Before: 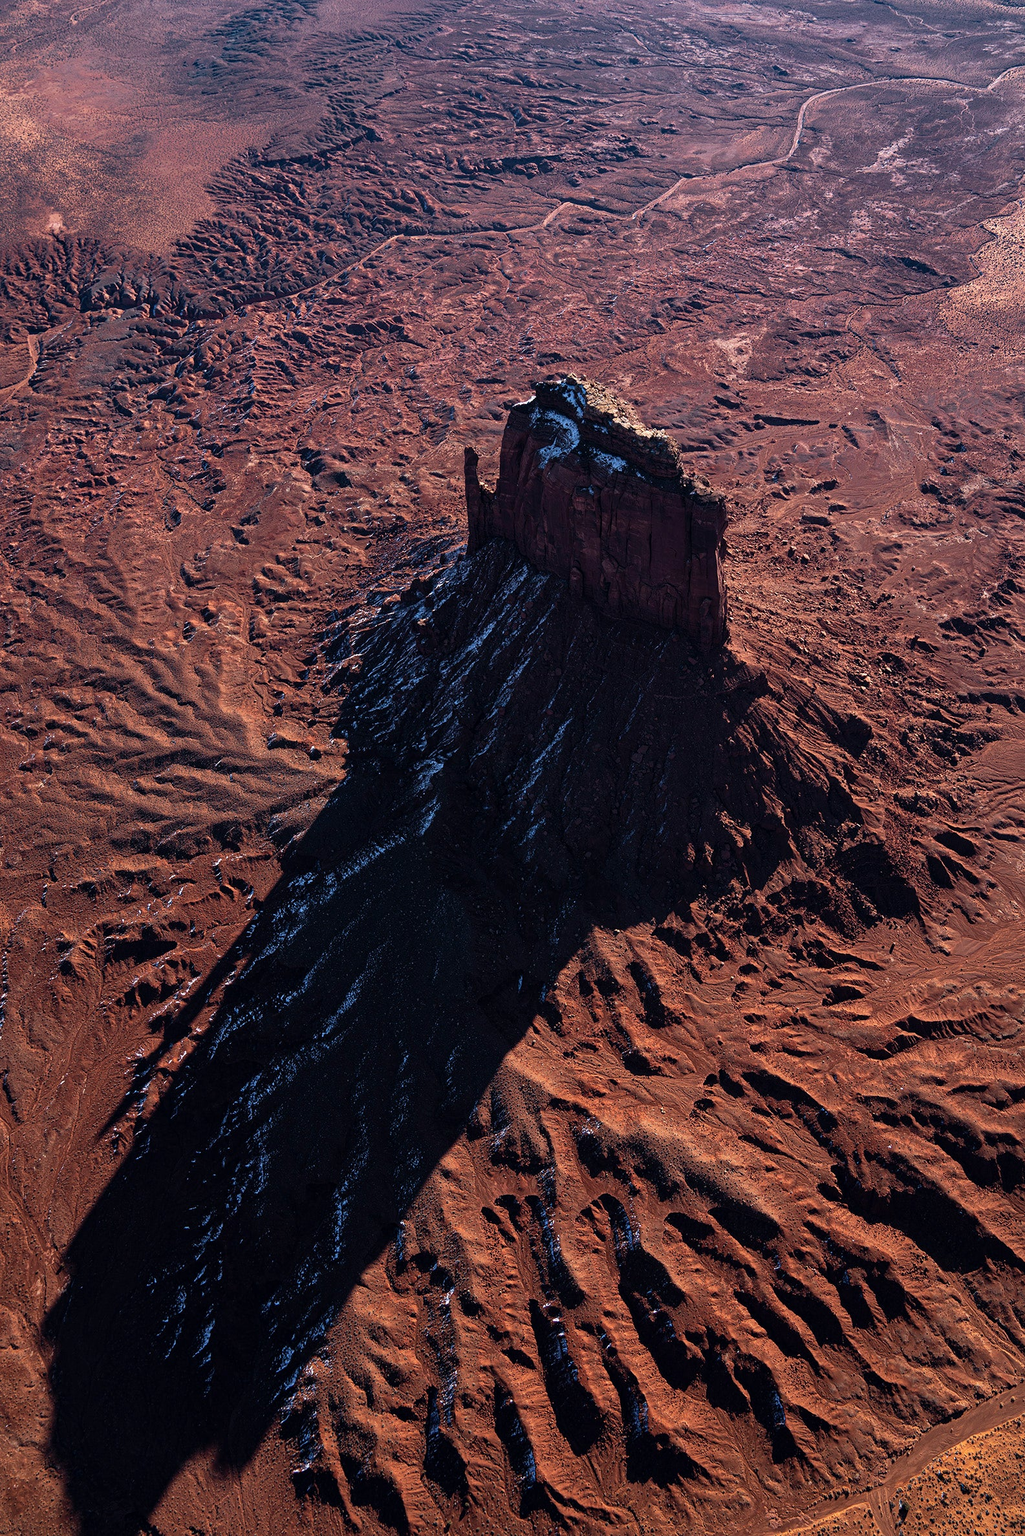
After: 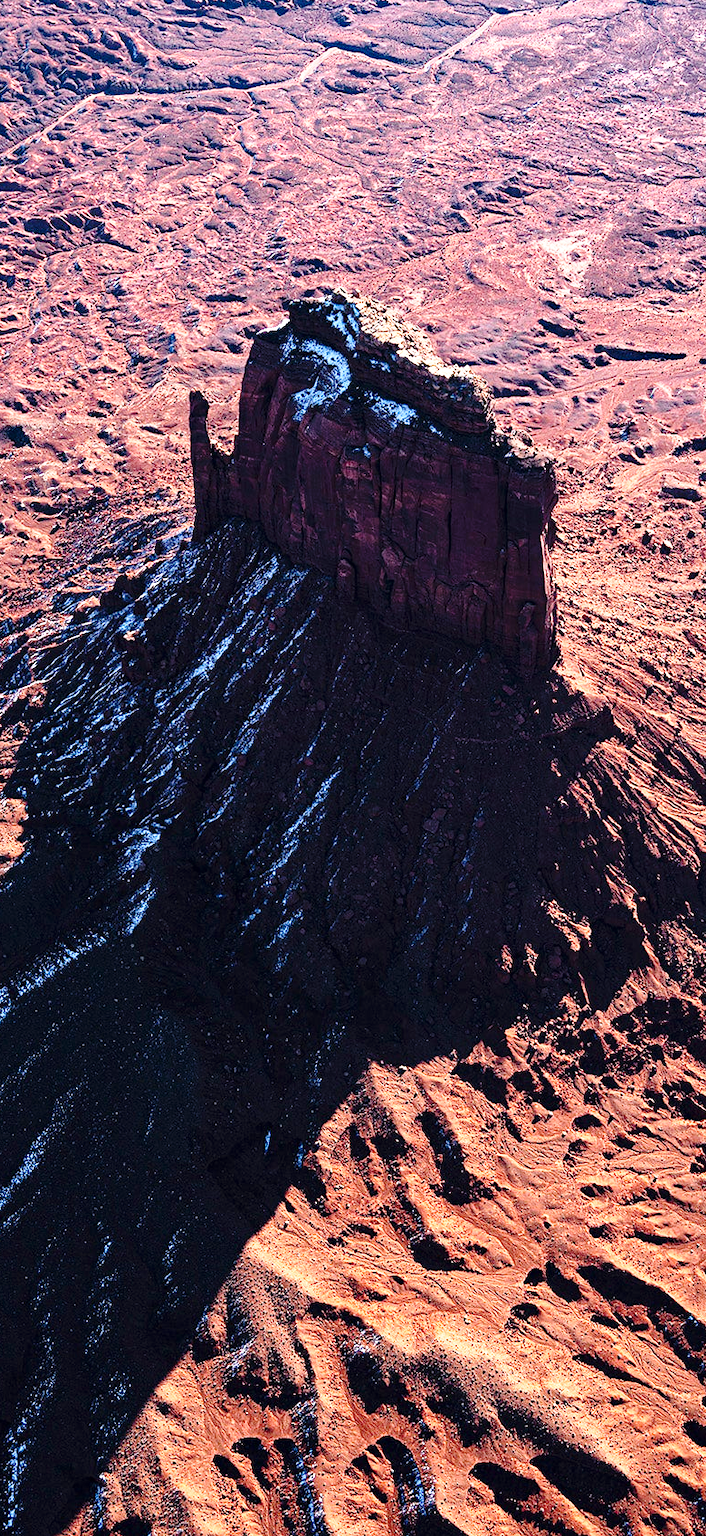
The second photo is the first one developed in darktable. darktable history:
exposure: exposure 1 EV, compensate highlight preservation false
contrast brightness saturation: contrast 0.079, saturation 0.023
base curve: curves: ch0 [(0, 0) (0.028, 0.03) (0.121, 0.232) (0.46, 0.748) (0.859, 0.968) (1, 1)], preserve colors none
haze removal: compatibility mode true, adaptive false
crop: left 32.155%, top 10.954%, right 18.546%, bottom 17.587%
